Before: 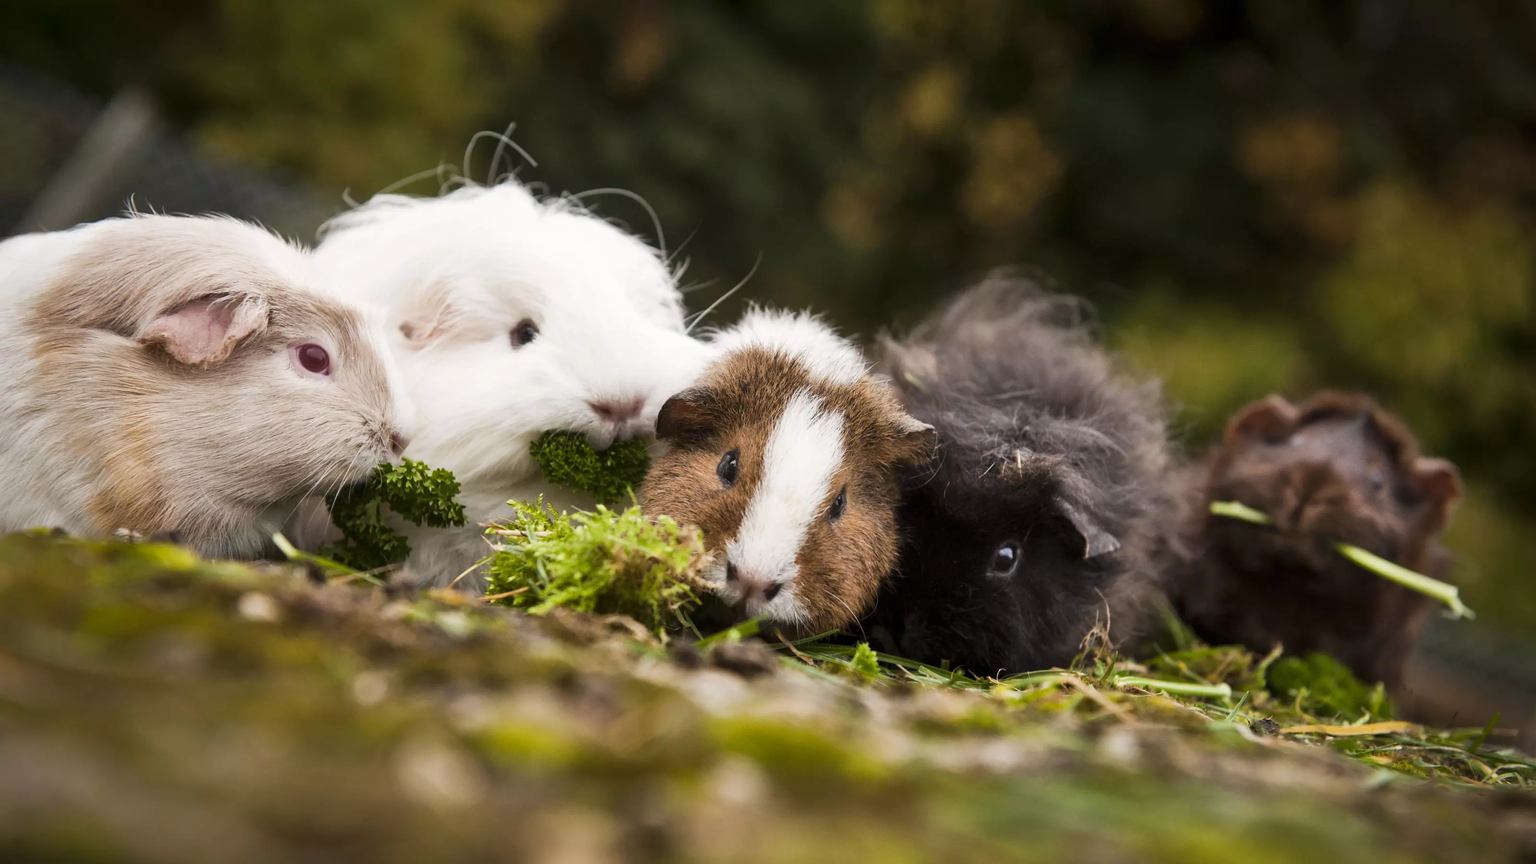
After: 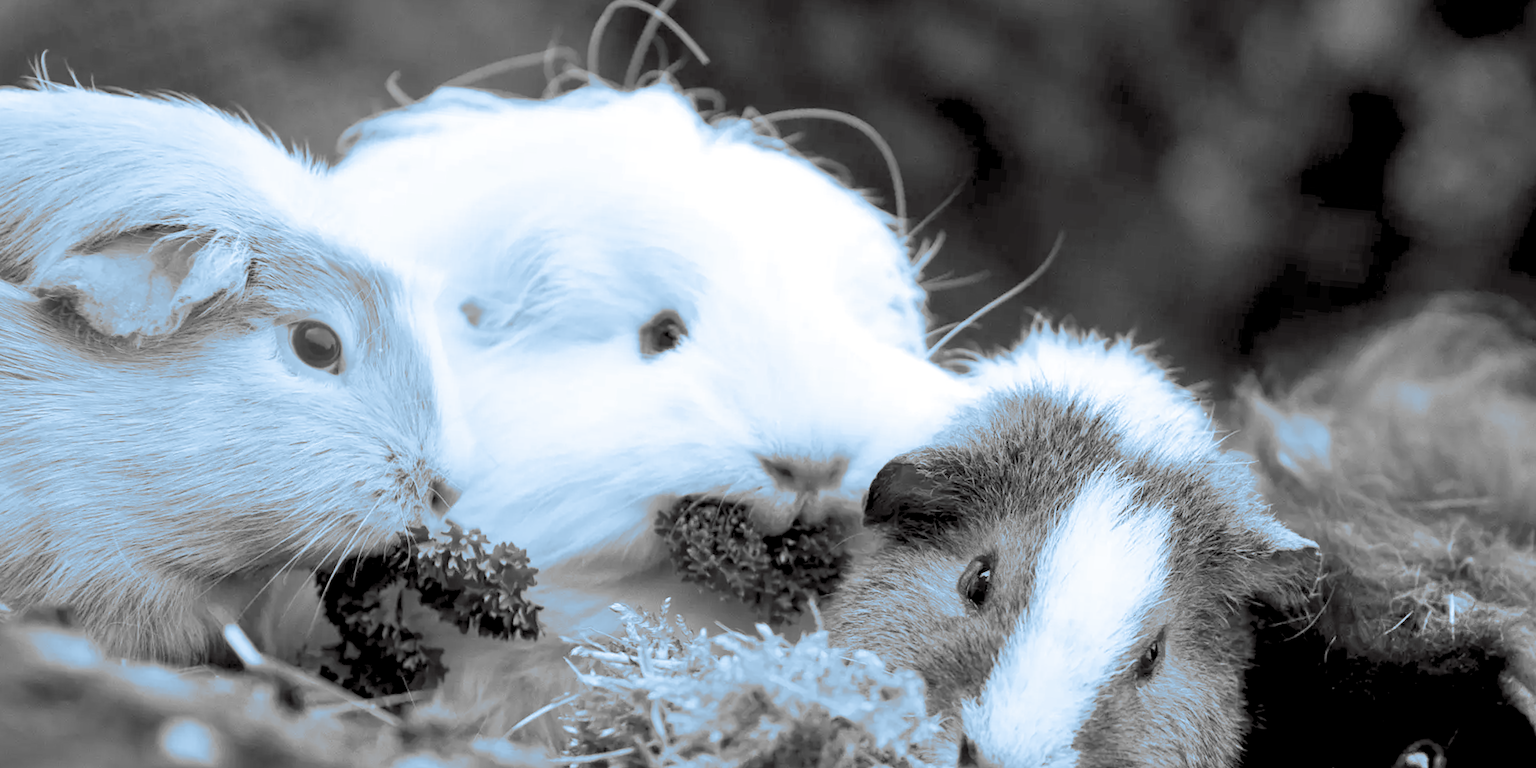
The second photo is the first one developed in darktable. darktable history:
white balance: red 0.967, blue 1.049
monochrome: on, module defaults
exposure: black level correction 0, compensate exposure bias true, compensate highlight preservation false
levels: levels [0.072, 0.414, 0.976]
split-toning: shadows › hue 351.18°, shadows › saturation 0.86, highlights › hue 218.82°, highlights › saturation 0.73, balance -19.167
crop and rotate: angle -4.99°, left 2.122%, top 6.945%, right 27.566%, bottom 30.519%
rgb levels: mode RGB, independent channels, levels [[0, 0.5, 1], [0, 0.521, 1], [0, 0.536, 1]]
